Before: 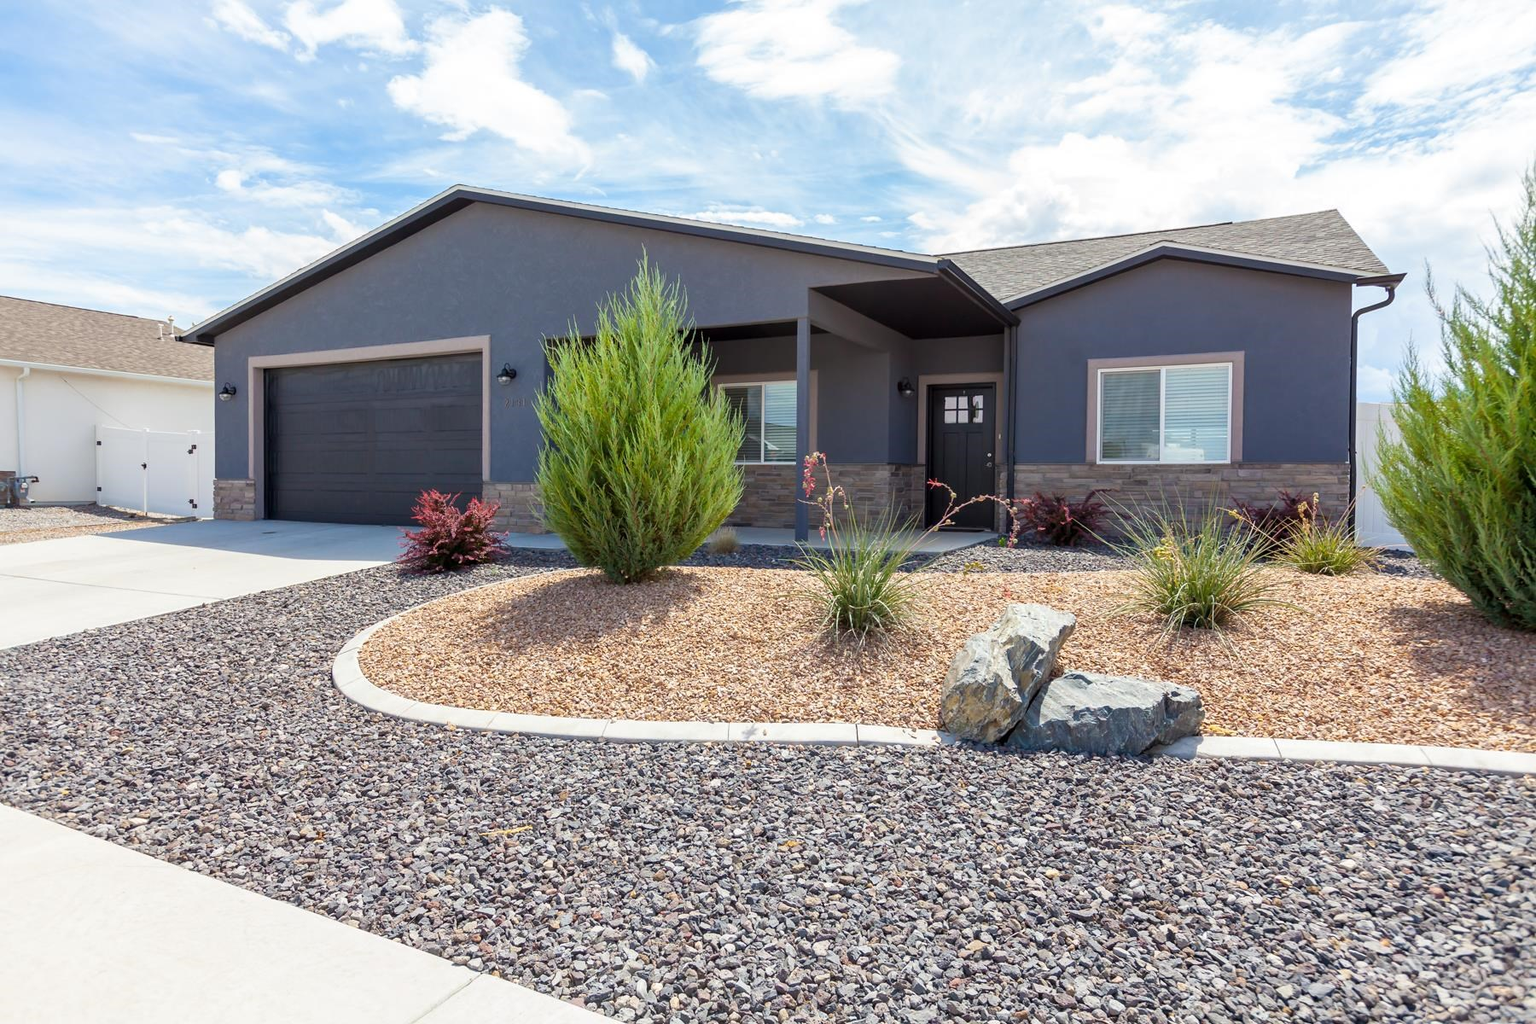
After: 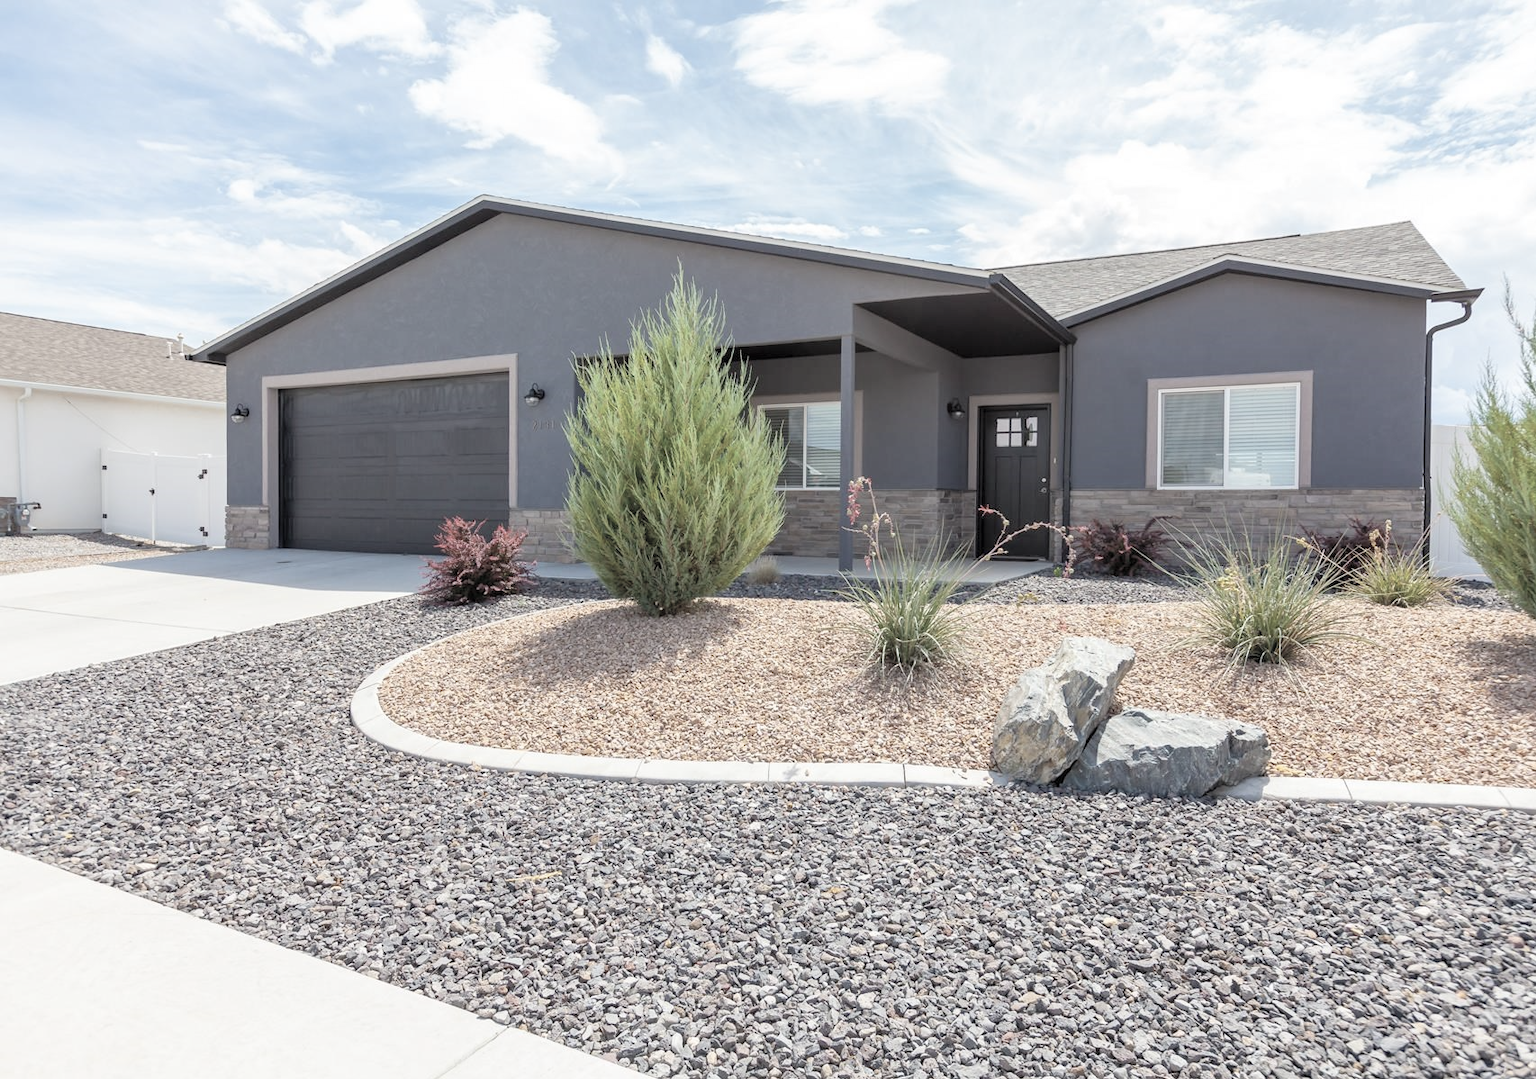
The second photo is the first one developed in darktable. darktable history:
crop and rotate: left 0%, right 5.17%
contrast brightness saturation: brightness 0.181, saturation -0.49
